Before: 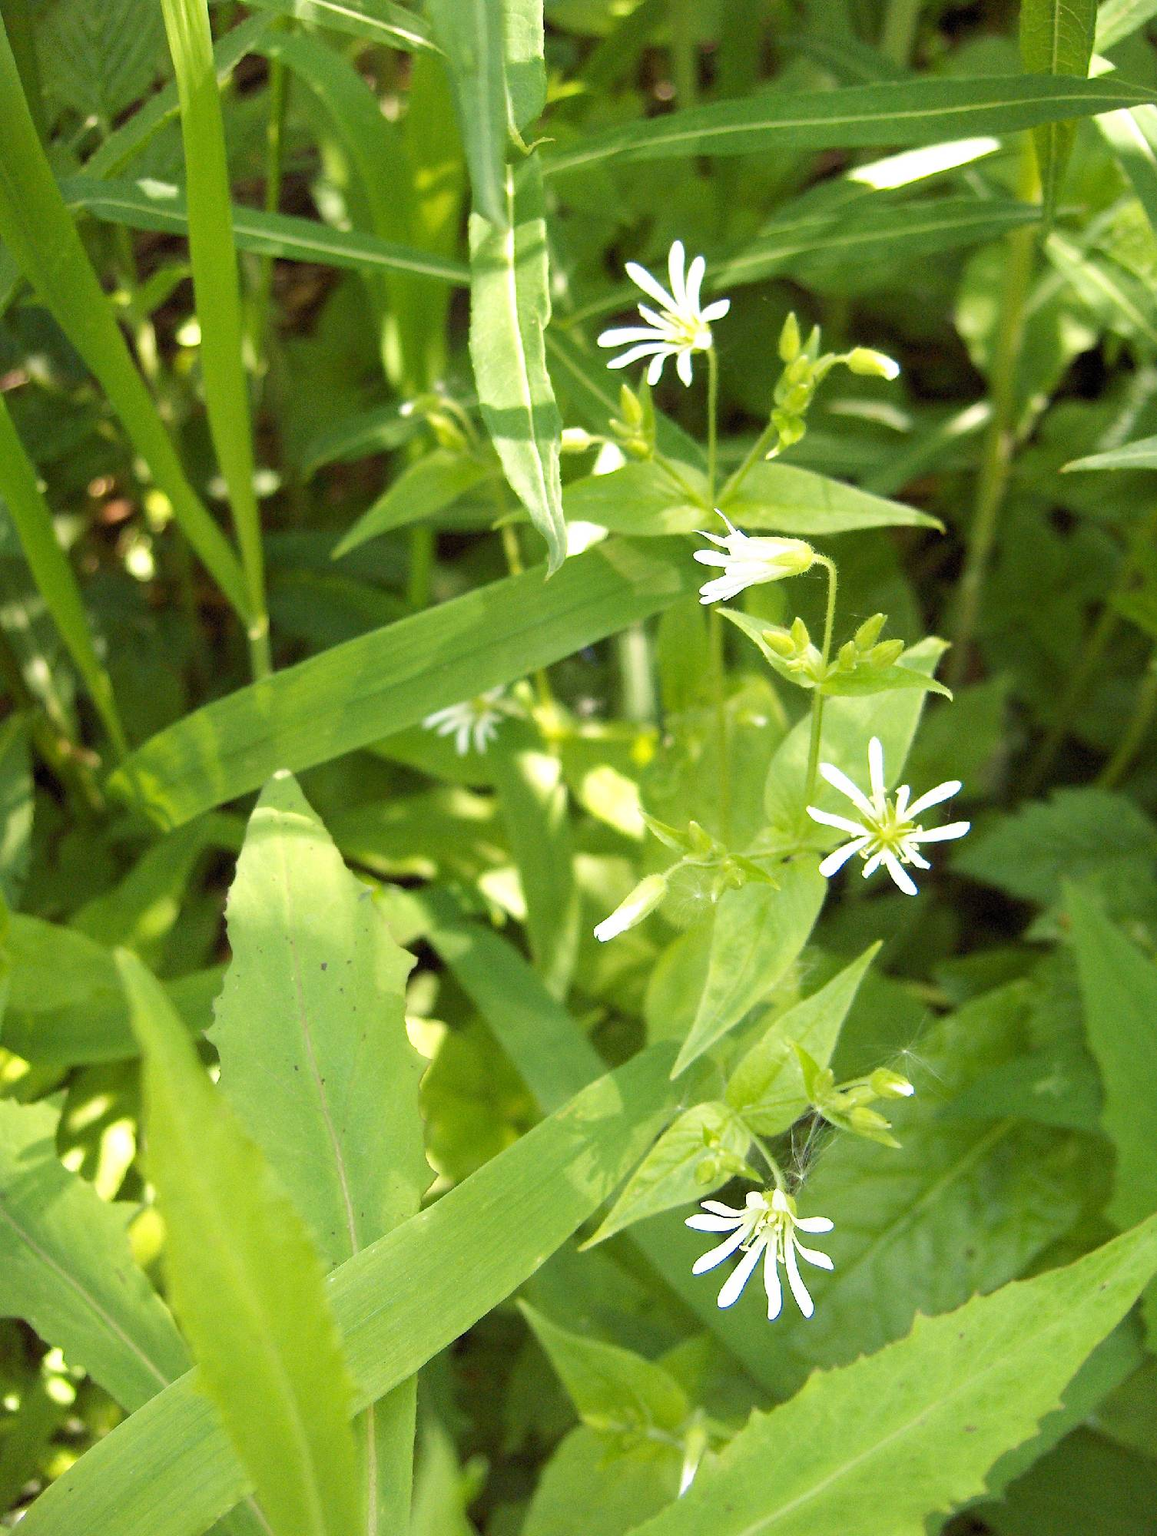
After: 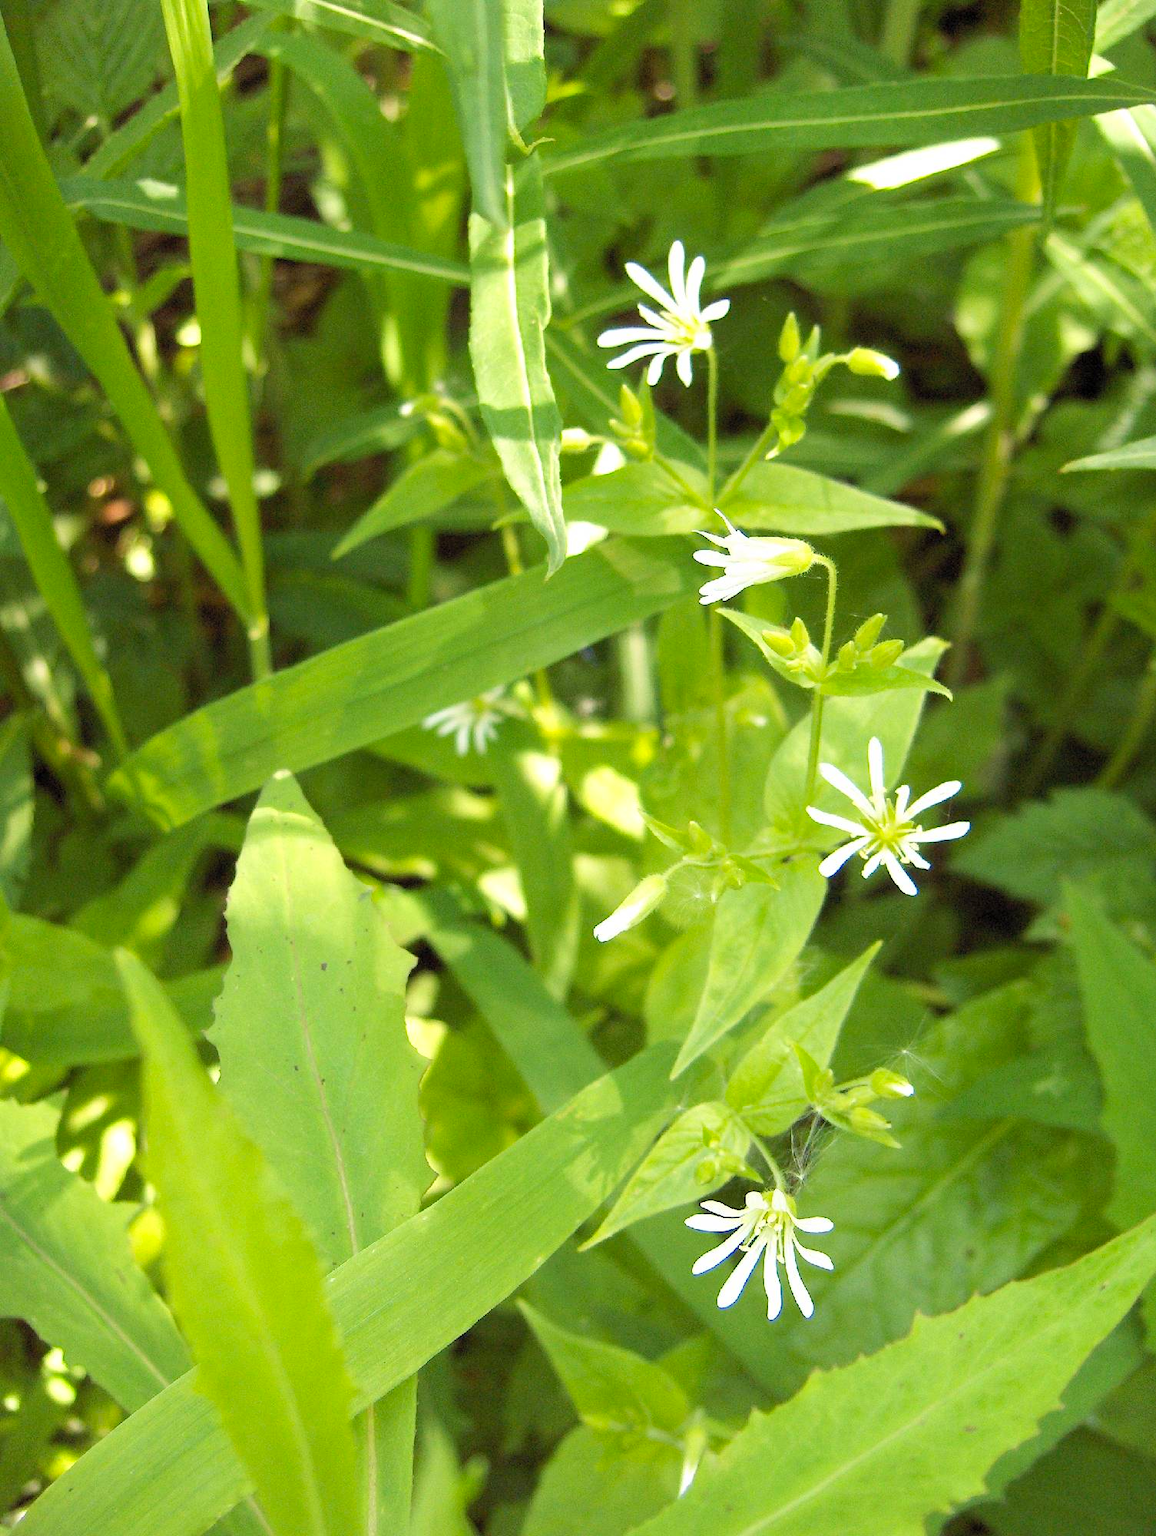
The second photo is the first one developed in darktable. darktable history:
contrast brightness saturation: contrast 0.03, brightness 0.06, saturation 0.13
white balance: emerald 1
